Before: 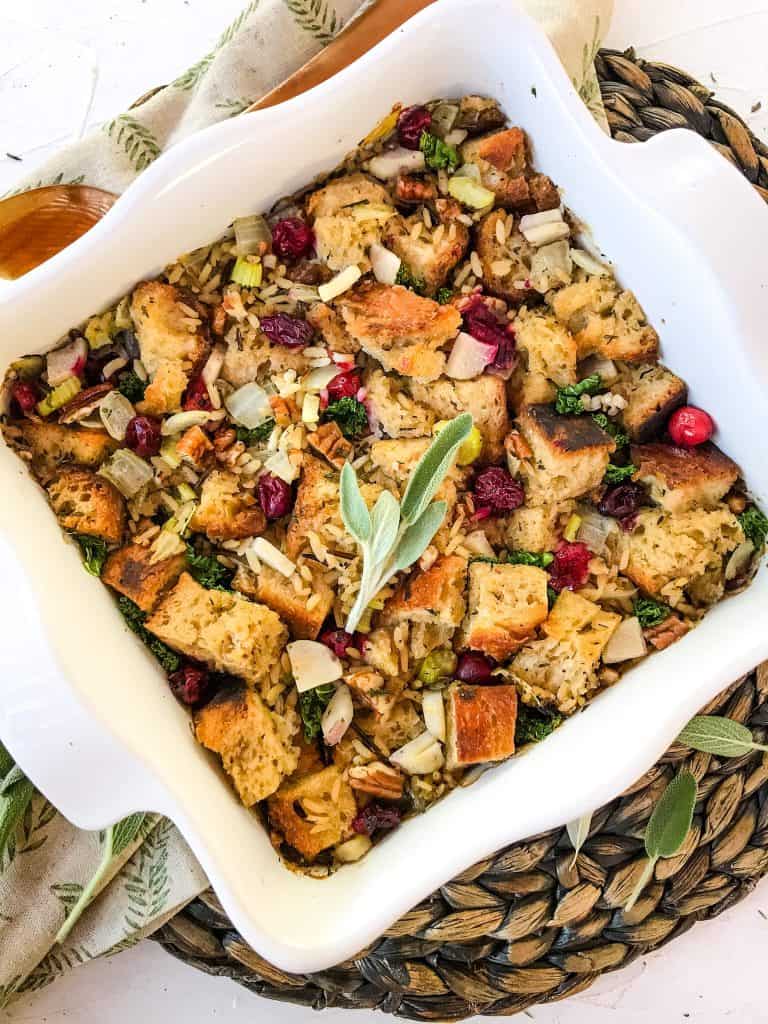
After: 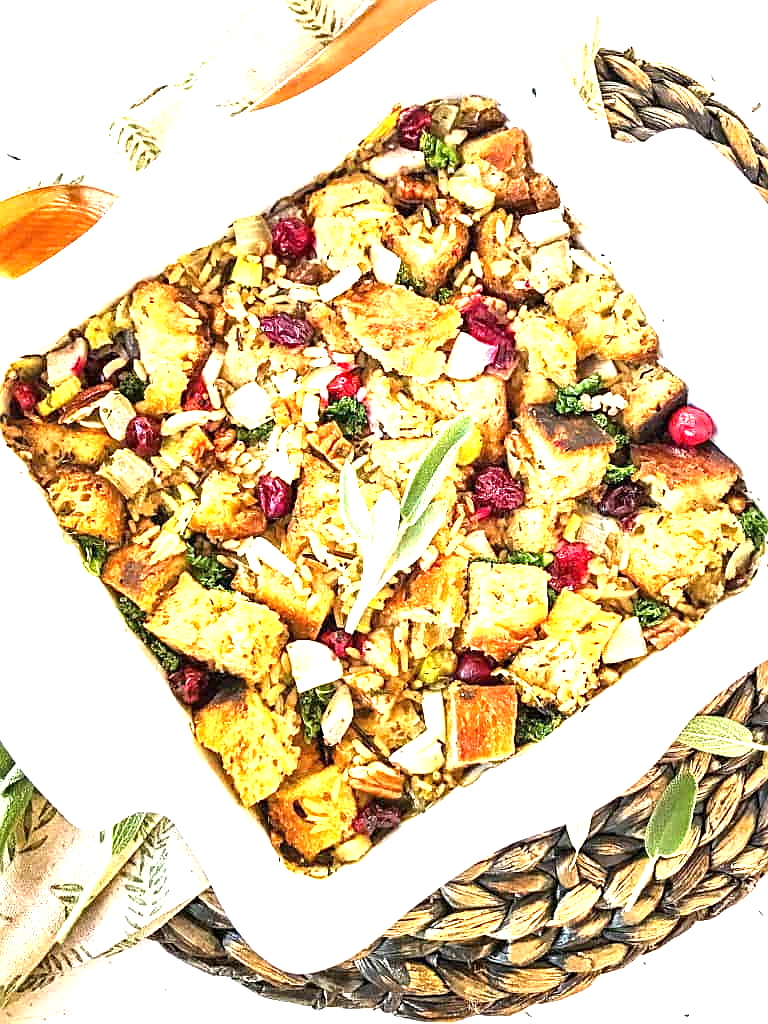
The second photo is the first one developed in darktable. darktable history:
sharpen: on, module defaults
exposure: black level correction 0, exposure 1.671 EV, compensate highlight preservation false
